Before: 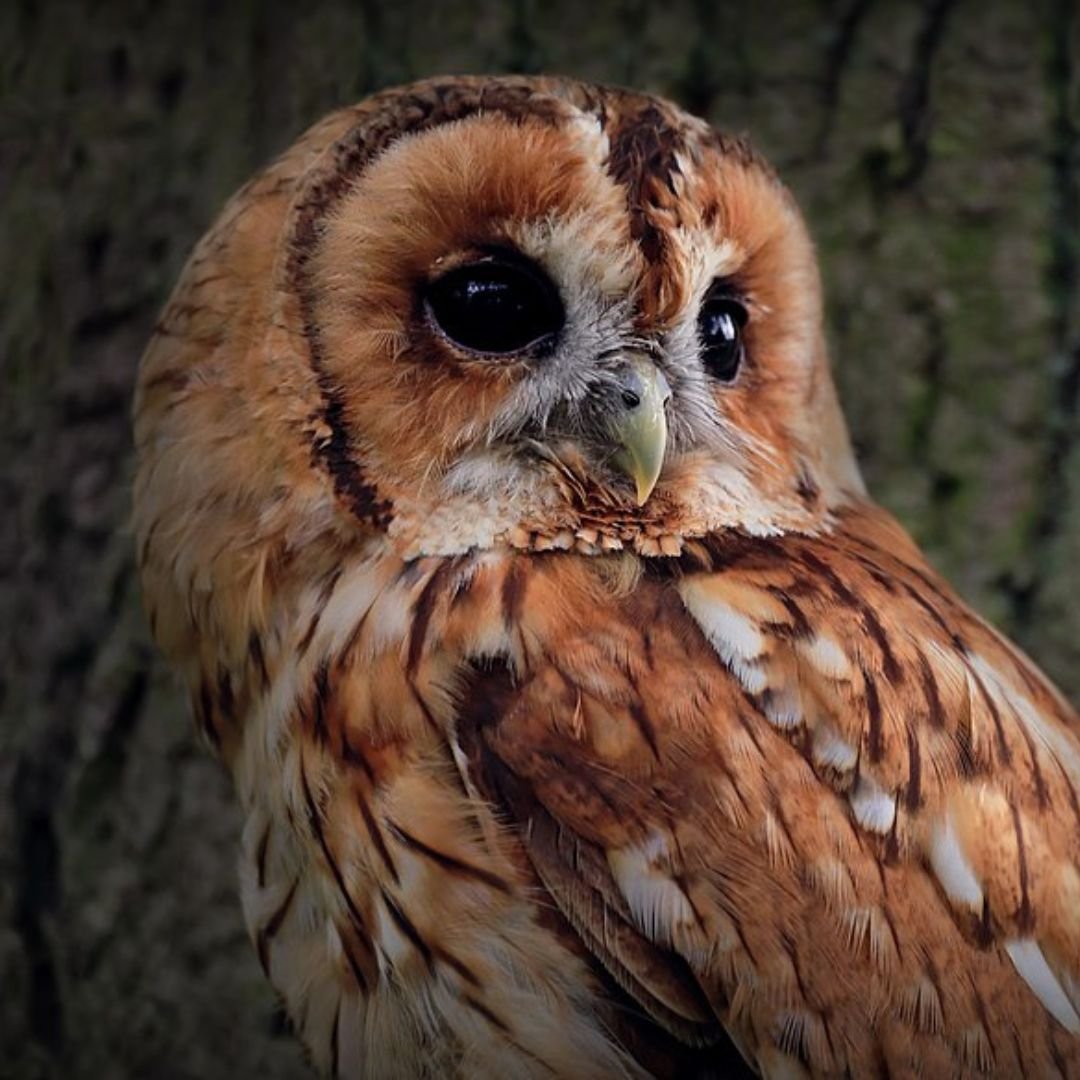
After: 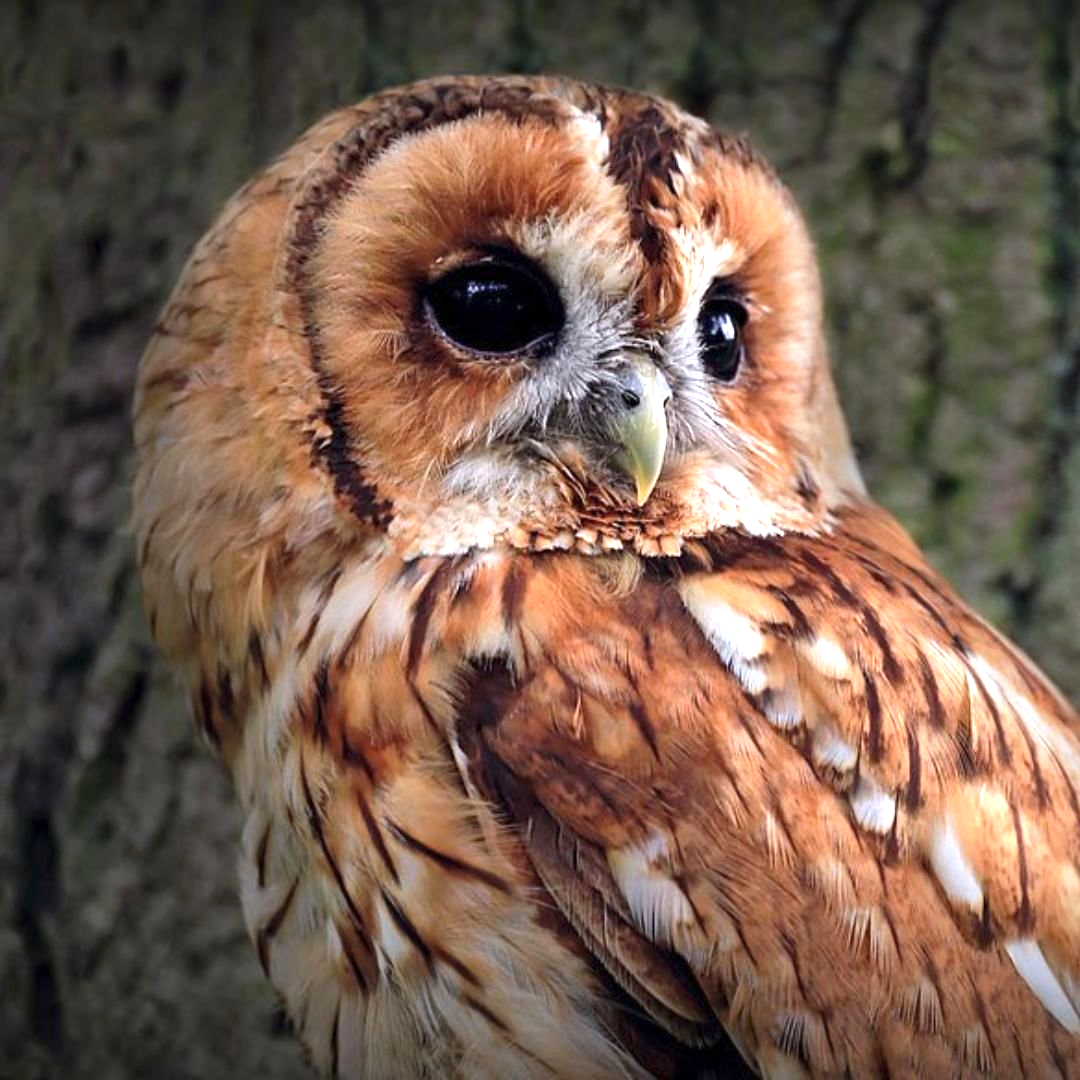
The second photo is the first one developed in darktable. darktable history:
white balance: red 0.98, blue 1.034
exposure: exposure 1.061 EV, compensate highlight preservation false
